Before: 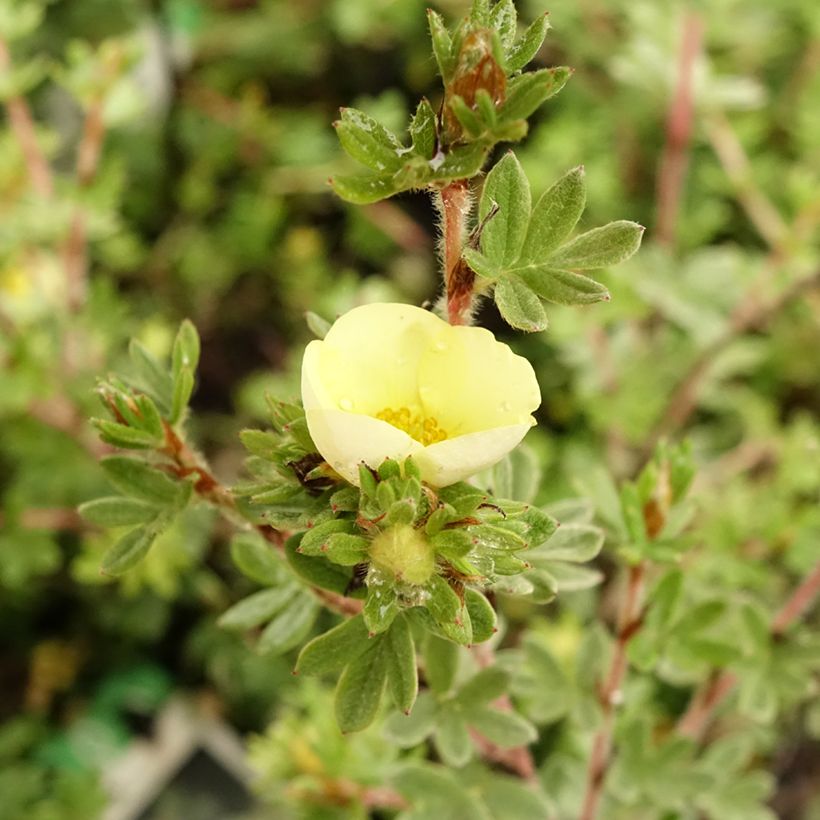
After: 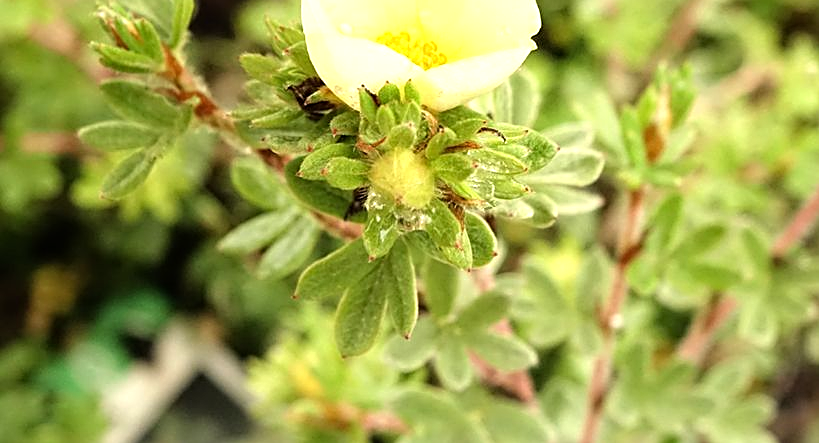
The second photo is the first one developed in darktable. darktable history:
tone equalizer: -8 EV -0.745 EV, -7 EV -0.693 EV, -6 EV -0.561 EV, -5 EV -0.408 EV, -3 EV 0.397 EV, -2 EV 0.6 EV, -1 EV 0.688 EV, +0 EV 0.752 EV
sharpen: on, module defaults
crop and rotate: top 45.882%, right 0.029%
